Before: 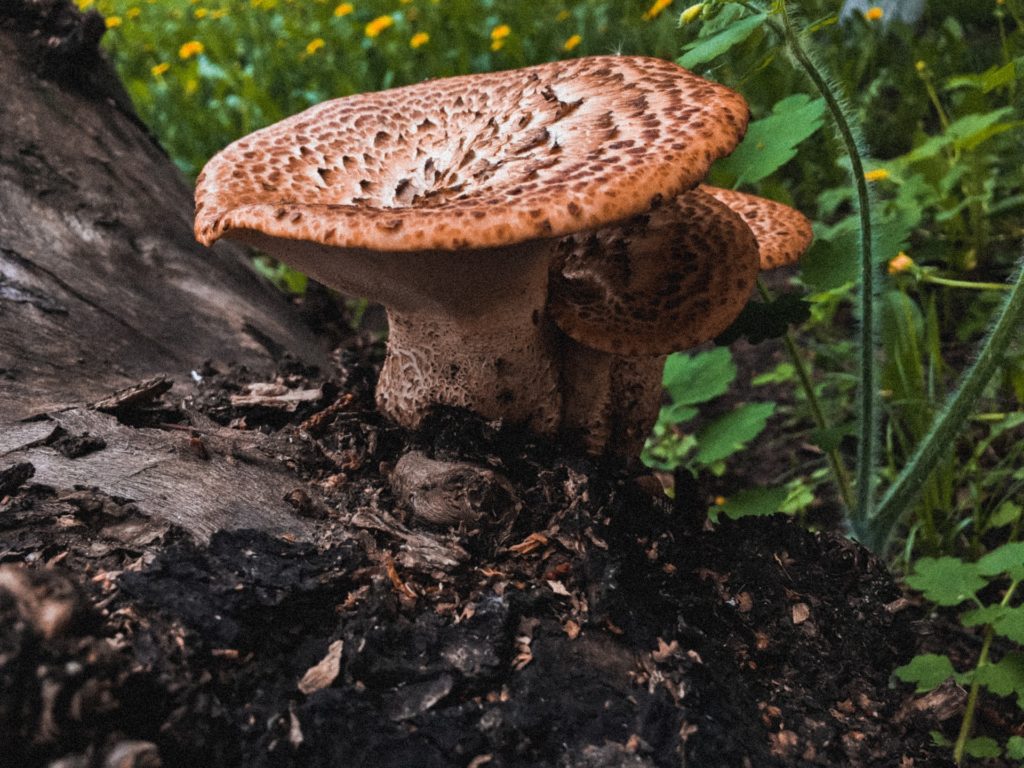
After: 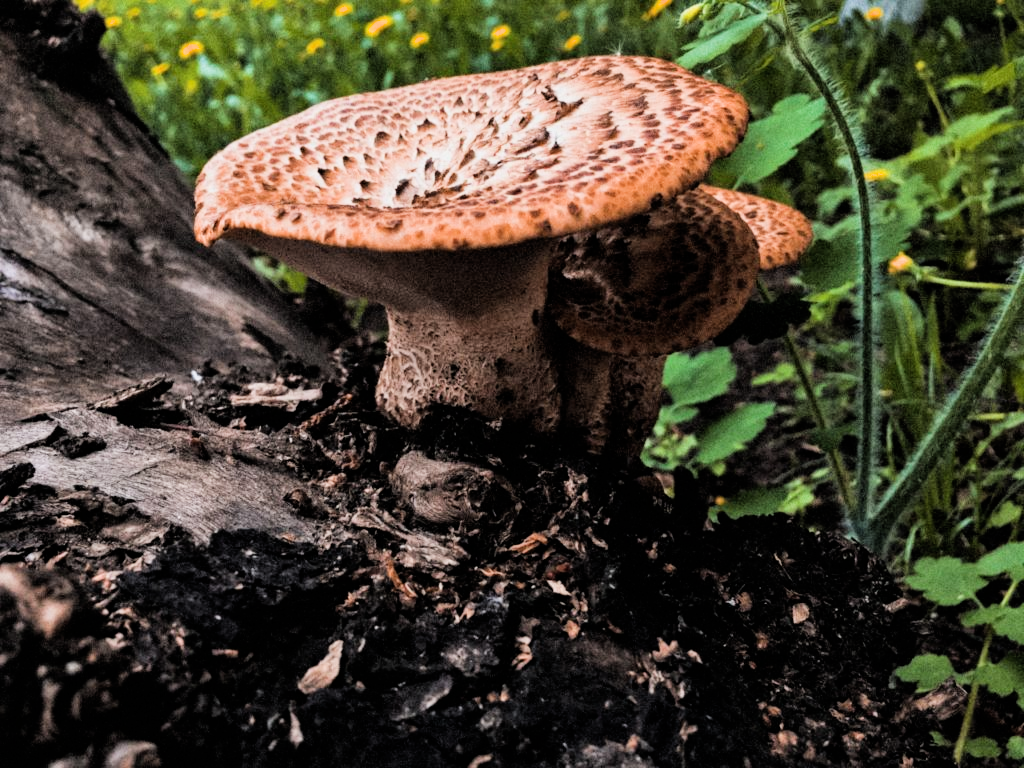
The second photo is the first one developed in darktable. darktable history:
tone equalizer: on, module defaults
filmic rgb: black relative exposure -5 EV, hardness 2.88, contrast 1.3, highlights saturation mix -10%
exposure: black level correction 0, exposure 0.7 EV, compensate exposure bias true, compensate highlight preservation false
